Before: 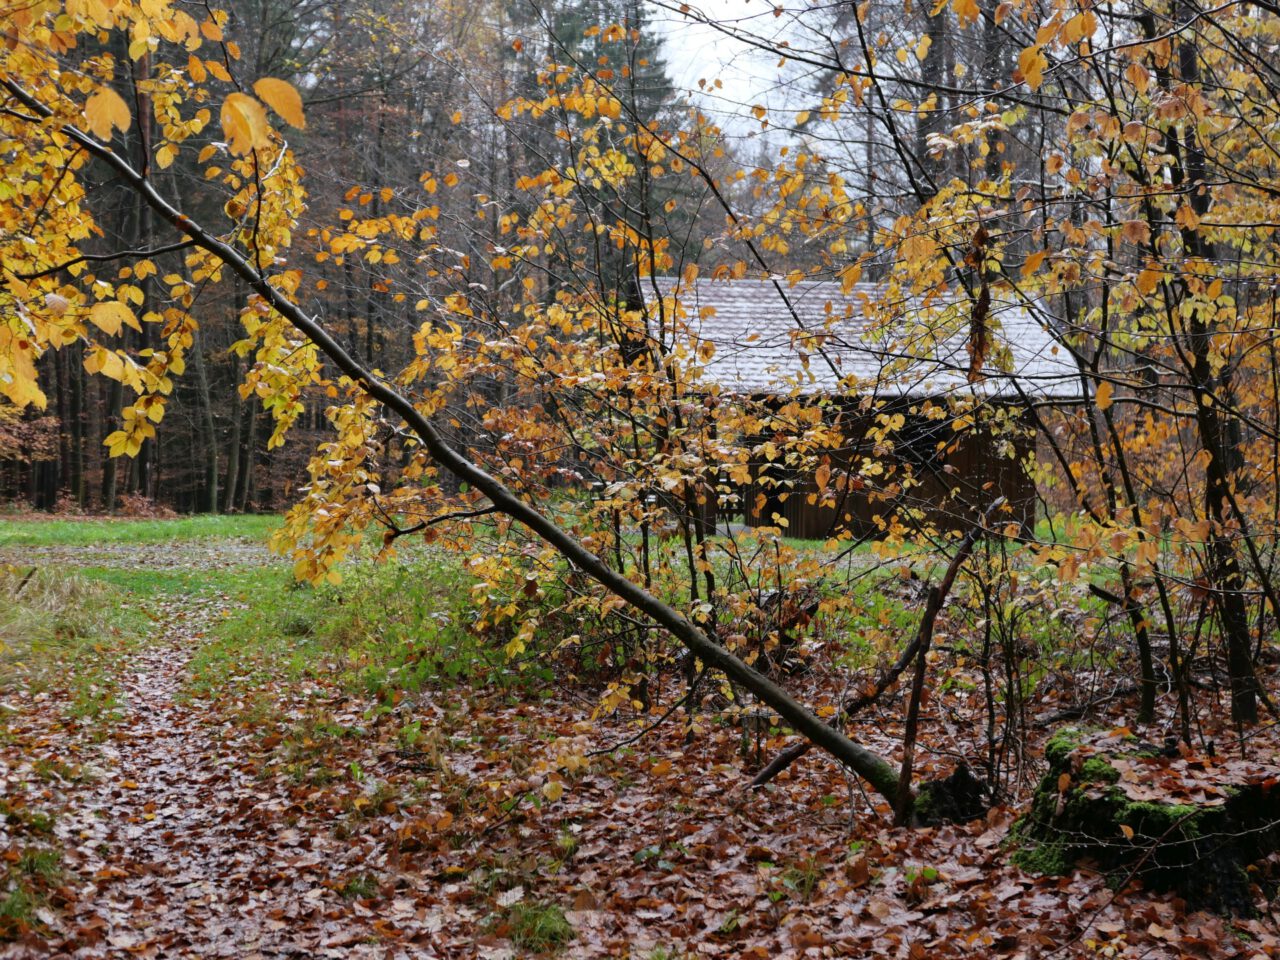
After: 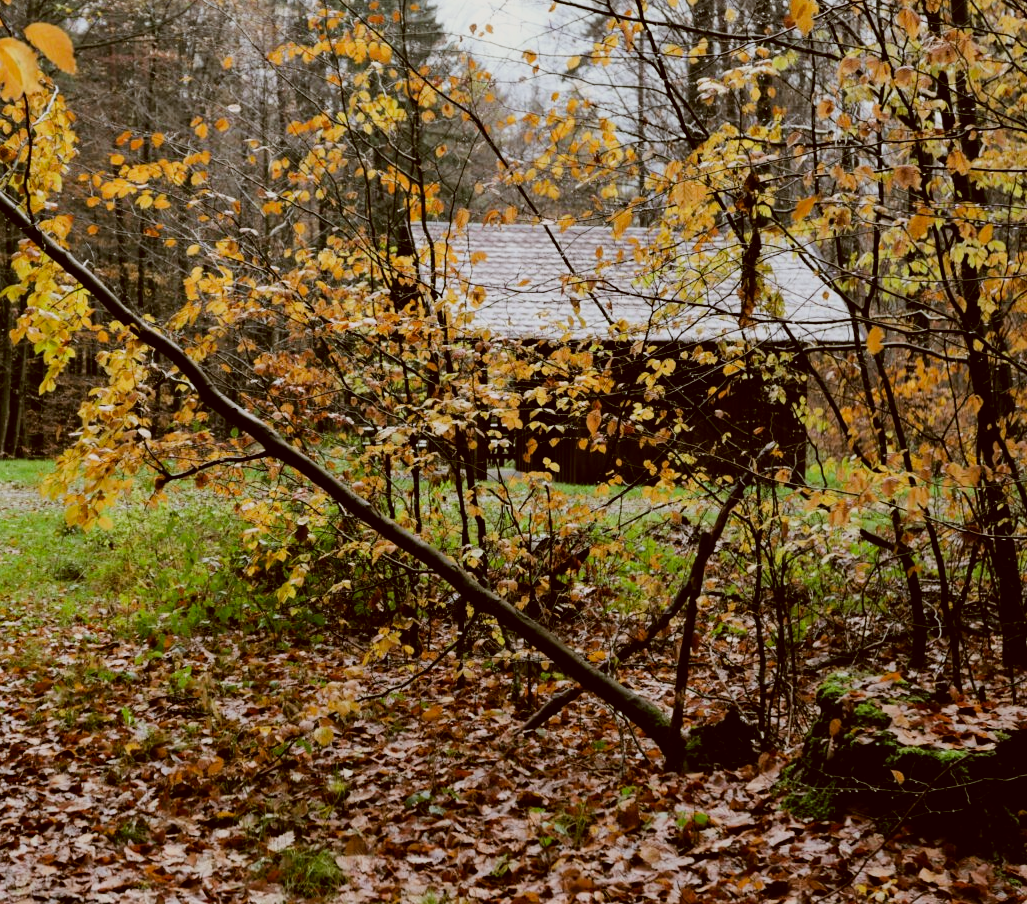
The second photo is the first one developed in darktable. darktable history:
color correction: highlights a* -0.482, highlights b* 0.161, shadows a* 4.66, shadows b* 20.72
tone equalizer: -8 EV -0.417 EV, -7 EV -0.389 EV, -6 EV -0.333 EV, -5 EV -0.222 EV, -3 EV 0.222 EV, -2 EV 0.333 EV, -1 EV 0.389 EV, +0 EV 0.417 EV, edges refinement/feathering 500, mask exposure compensation -1.57 EV, preserve details no
filmic rgb: black relative exposure -7.65 EV, white relative exposure 4.56 EV, hardness 3.61
crop and rotate: left 17.959%, top 5.771%, right 1.742%
